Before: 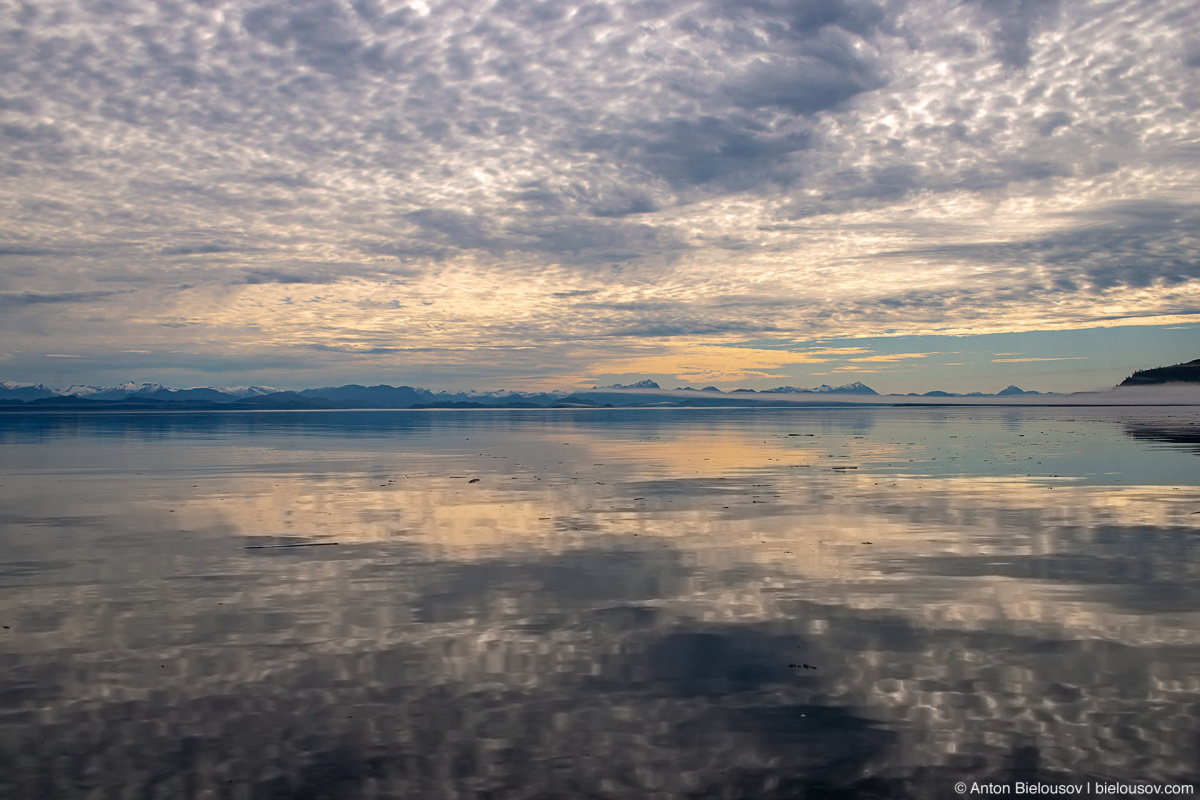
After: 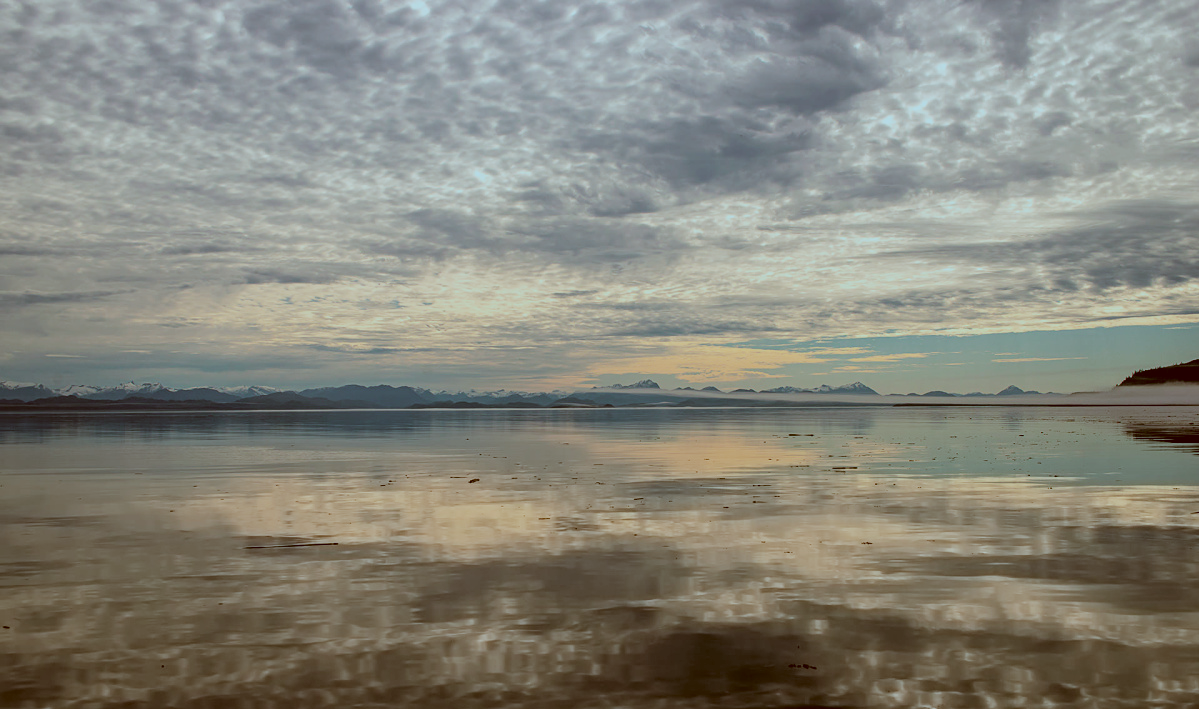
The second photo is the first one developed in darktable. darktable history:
crop and rotate: top 0%, bottom 11.348%
filmic rgb: black relative exposure -7.65 EV, white relative exposure 4.56 EV, hardness 3.61
color correction: highlights a* -13.96, highlights b* -16.93, shadows a* 10.79, shadows b* 29.05
